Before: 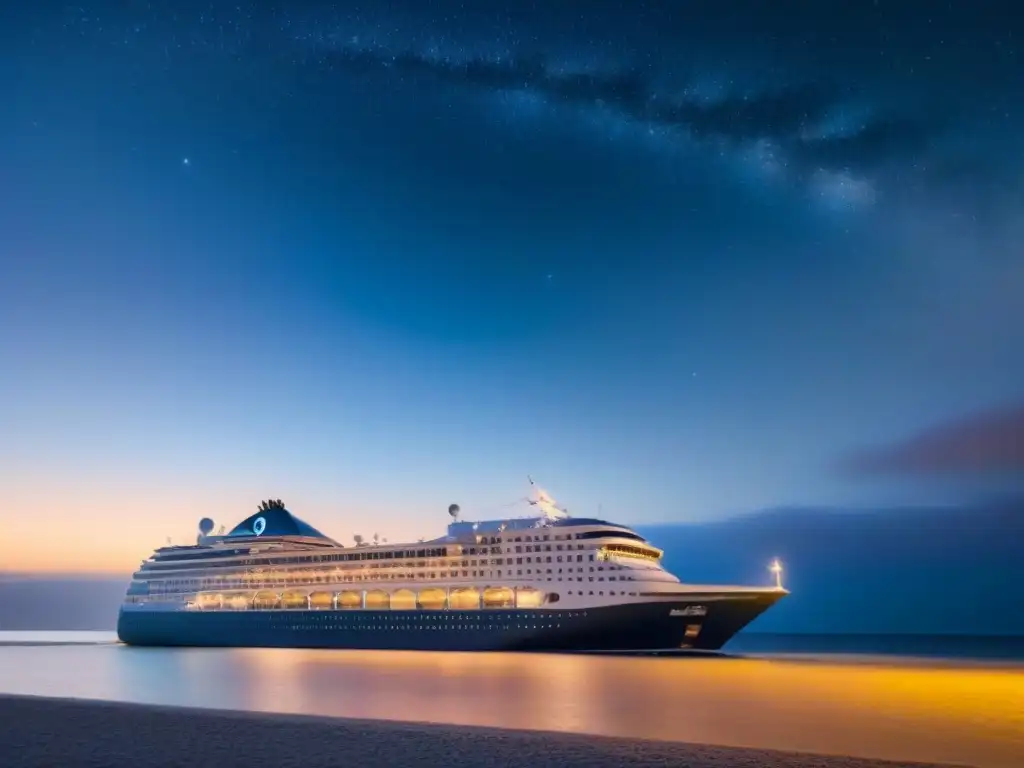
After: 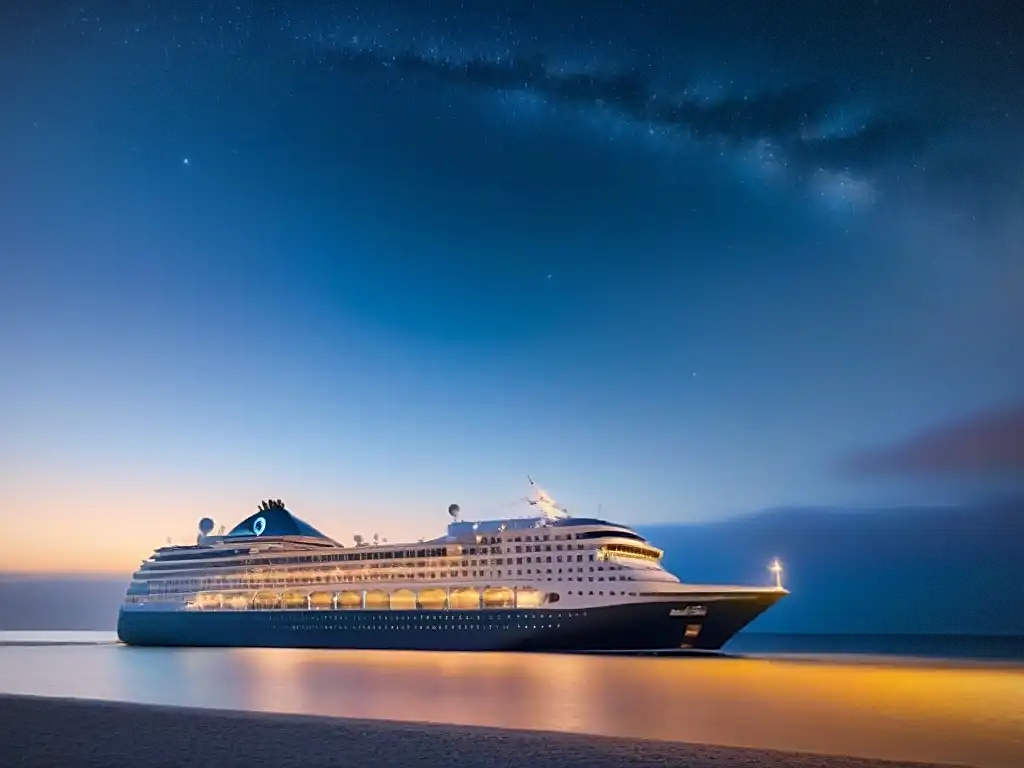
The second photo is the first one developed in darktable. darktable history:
exposure: compensate exposure bias true, compensate highlight preservation false
sharpen: on, module defaults
vignetting: fall-off radius 94.05%, dithering 8-bit output, unbound false
